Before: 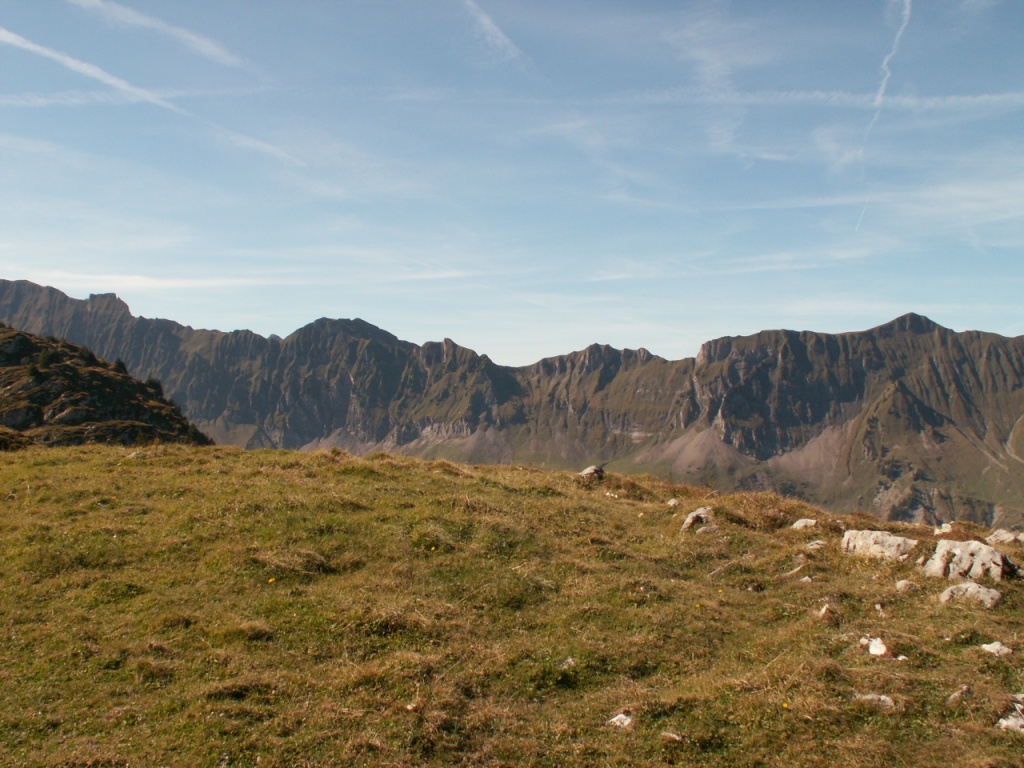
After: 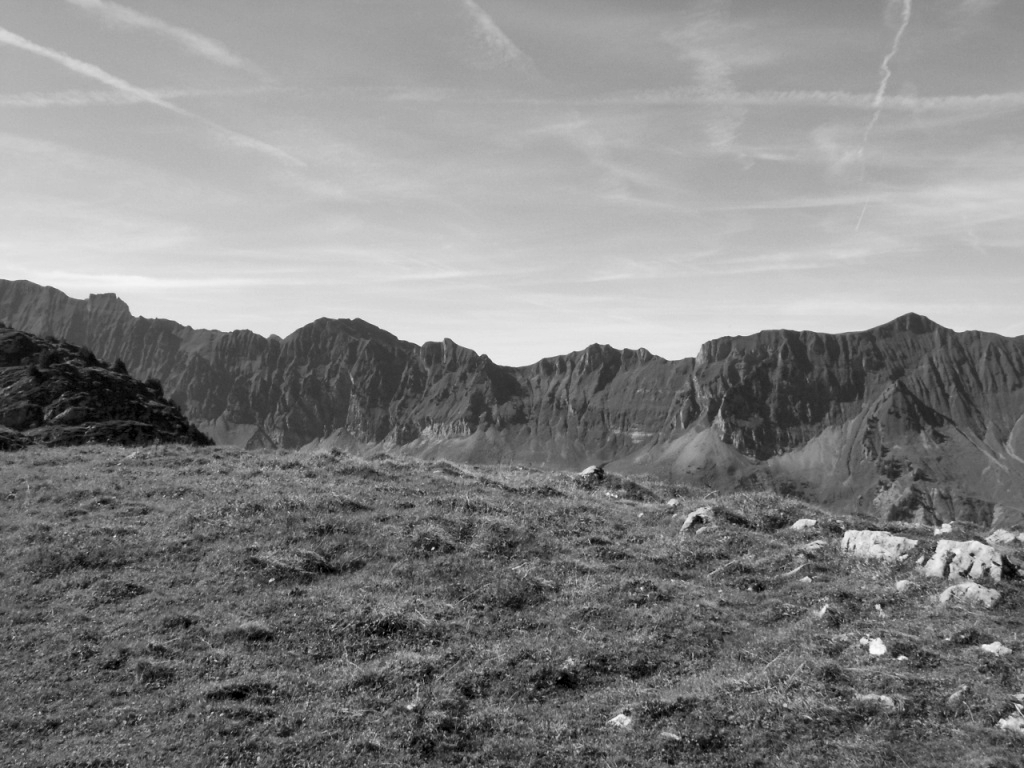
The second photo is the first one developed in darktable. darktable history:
local contrast: mode bilateral grid, contrast 20, coarseness 50, detail 150%, midtone range 0.2
monochrome: on, module defaults
